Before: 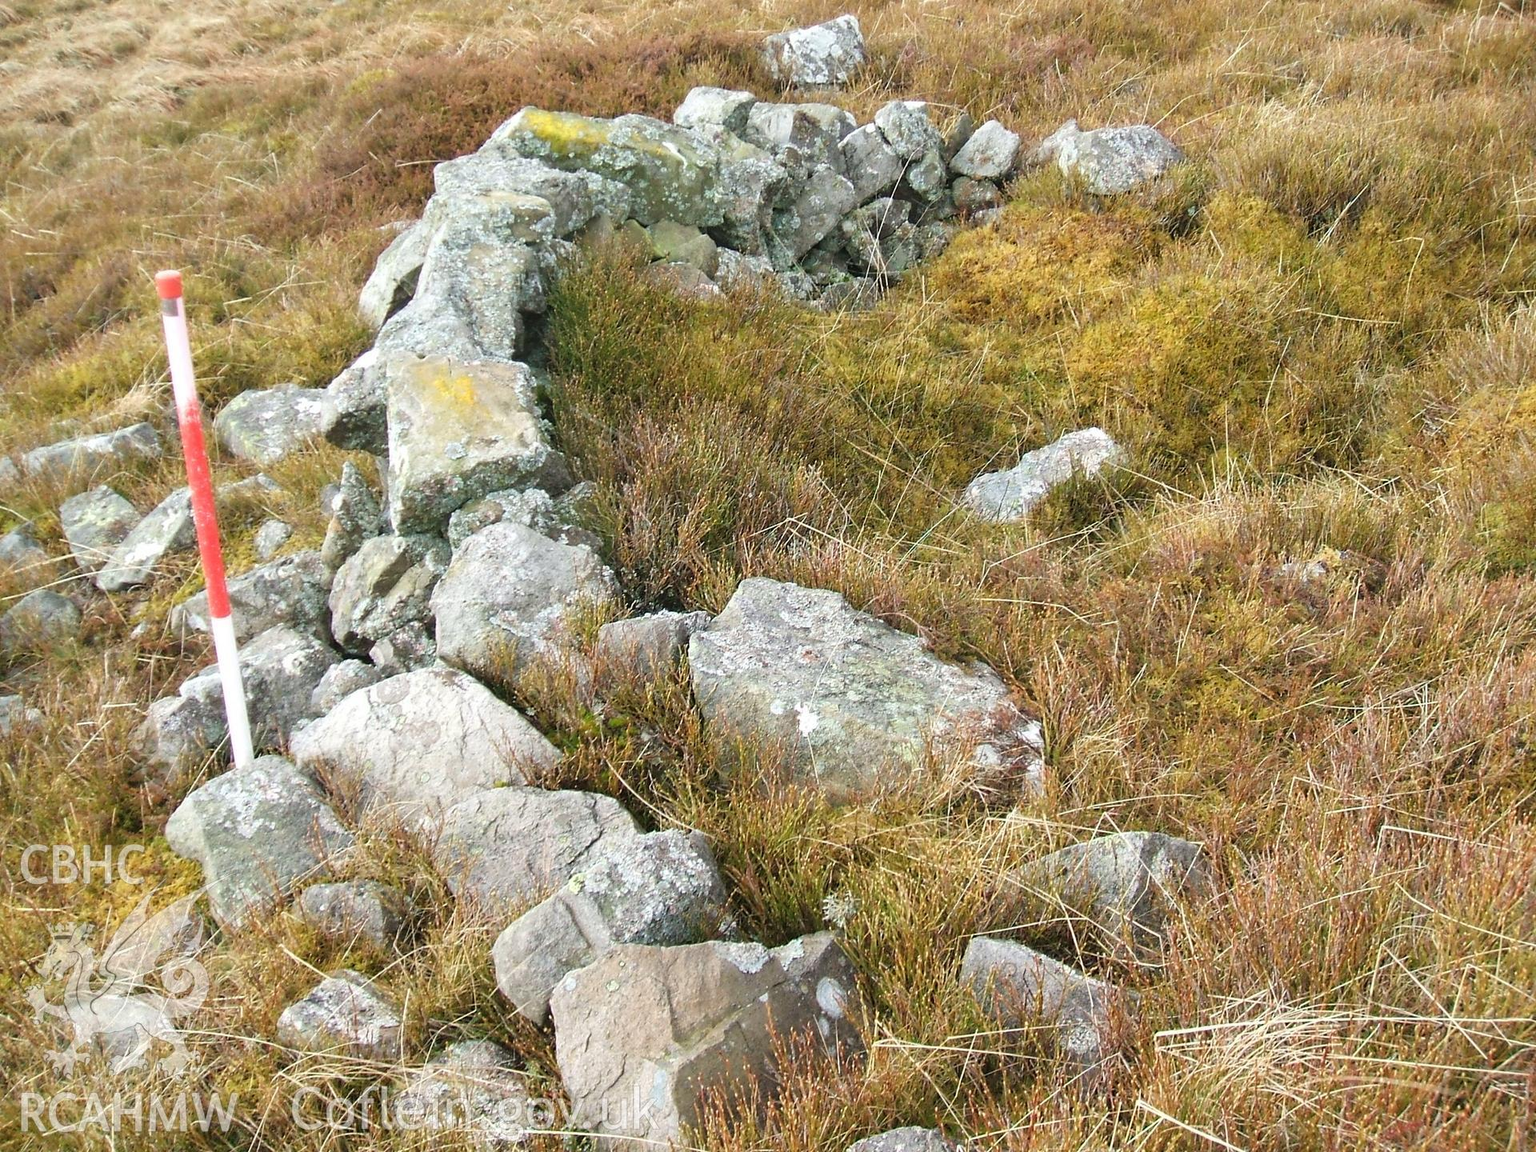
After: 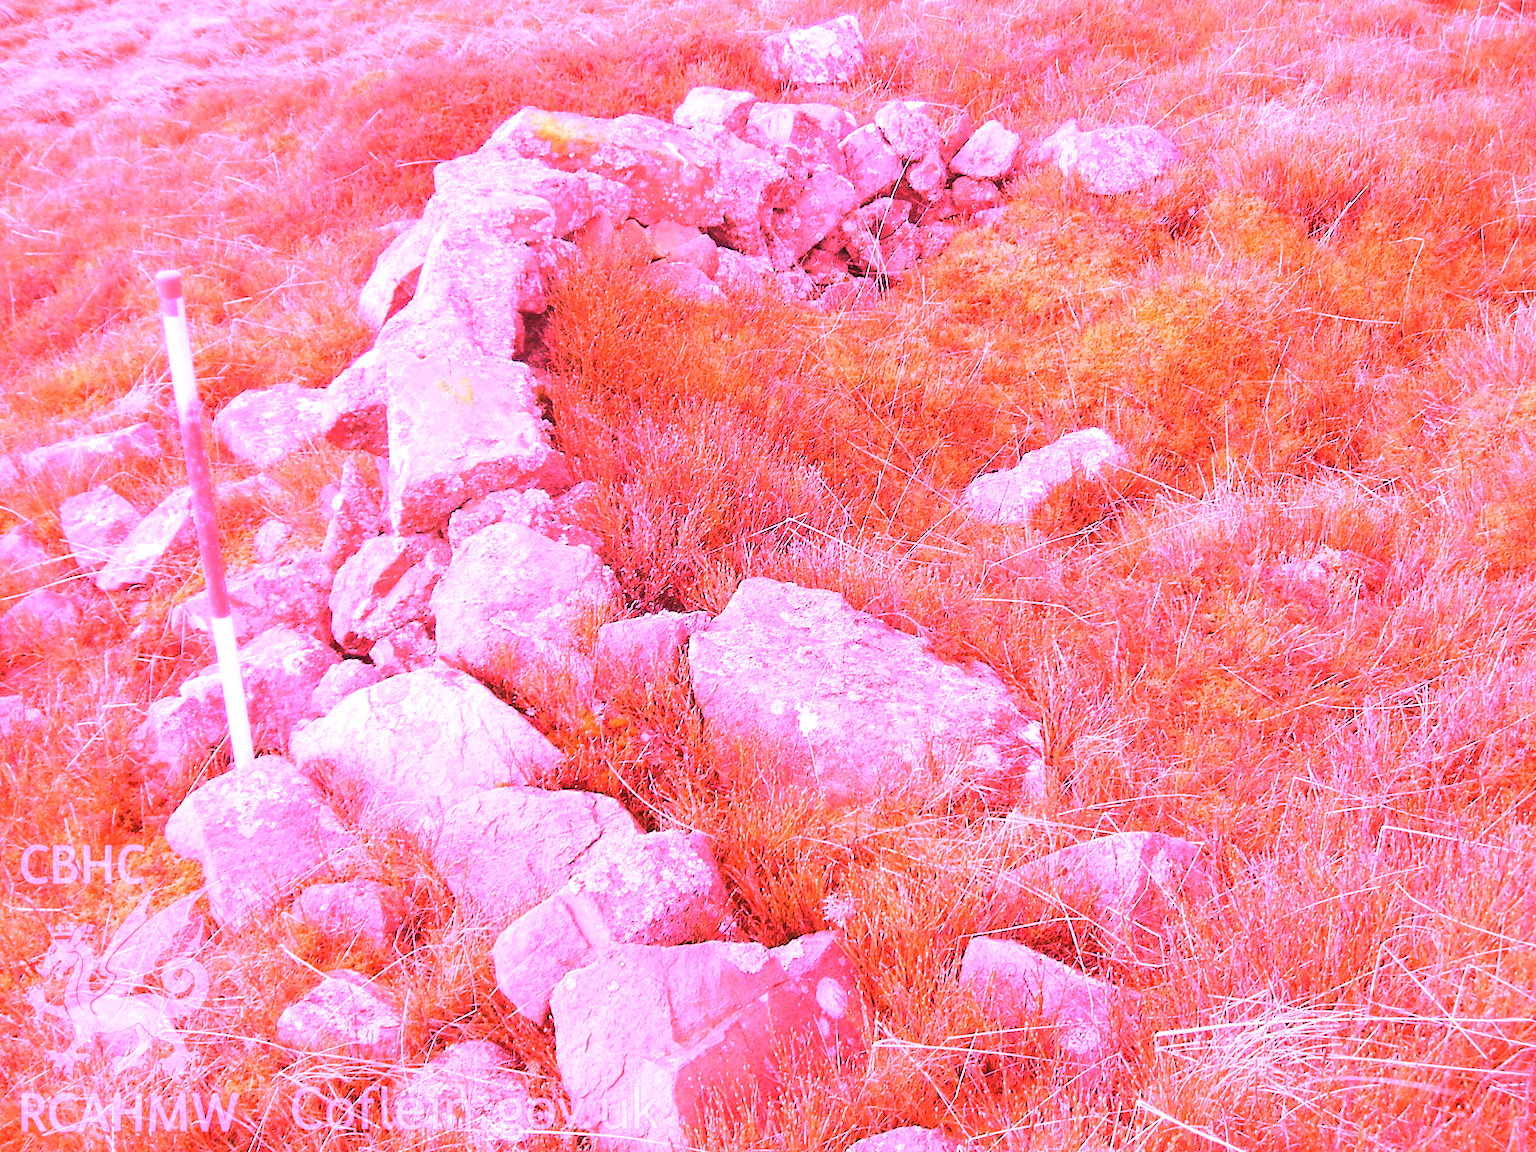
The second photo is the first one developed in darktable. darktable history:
white balance: red 4.26, blue 1.802
color correction: highlights a* -0.182, highlights b* -0.124
